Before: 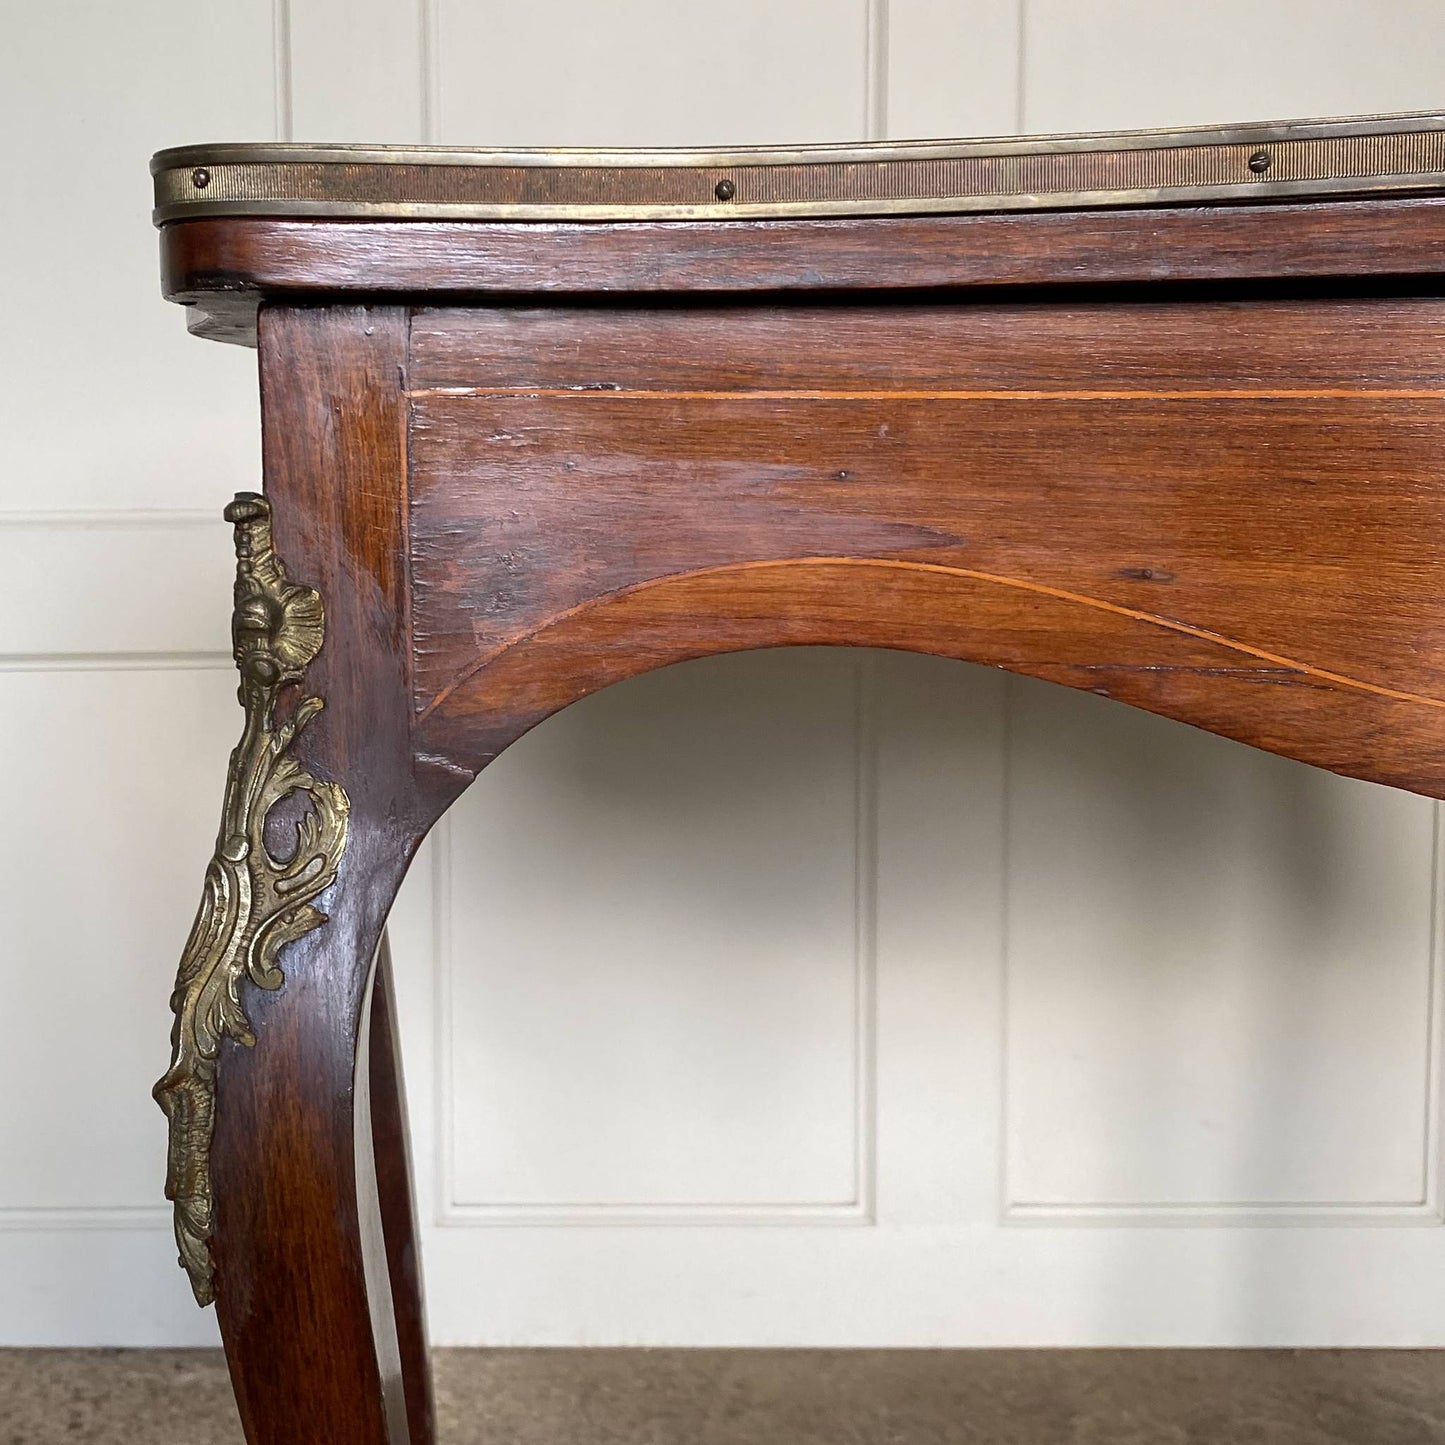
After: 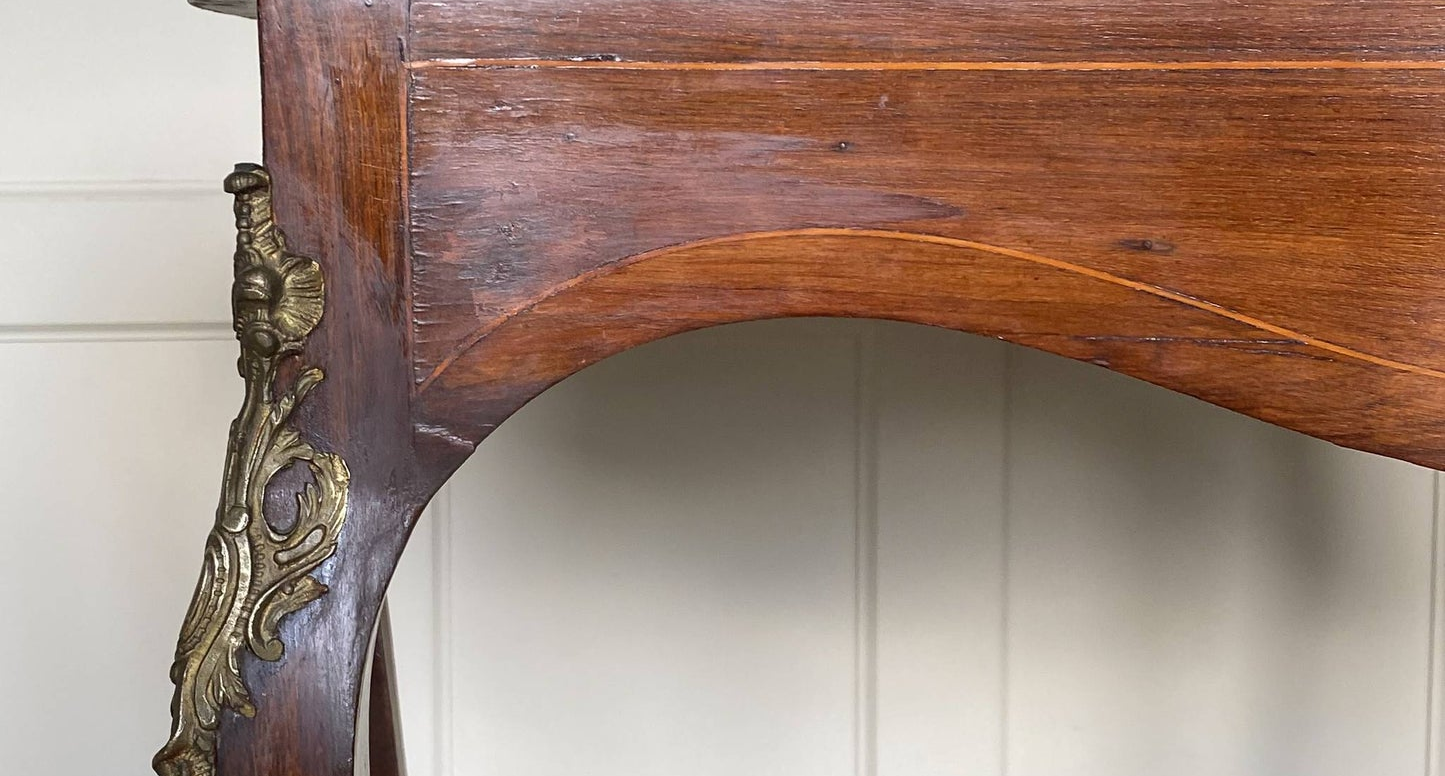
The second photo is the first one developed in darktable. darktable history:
crop and rotate: top 22.791%, bottom 23.487%
base curve: curves: ch0 [(0, 0) (0.989, 0.992)], preserve colors none
